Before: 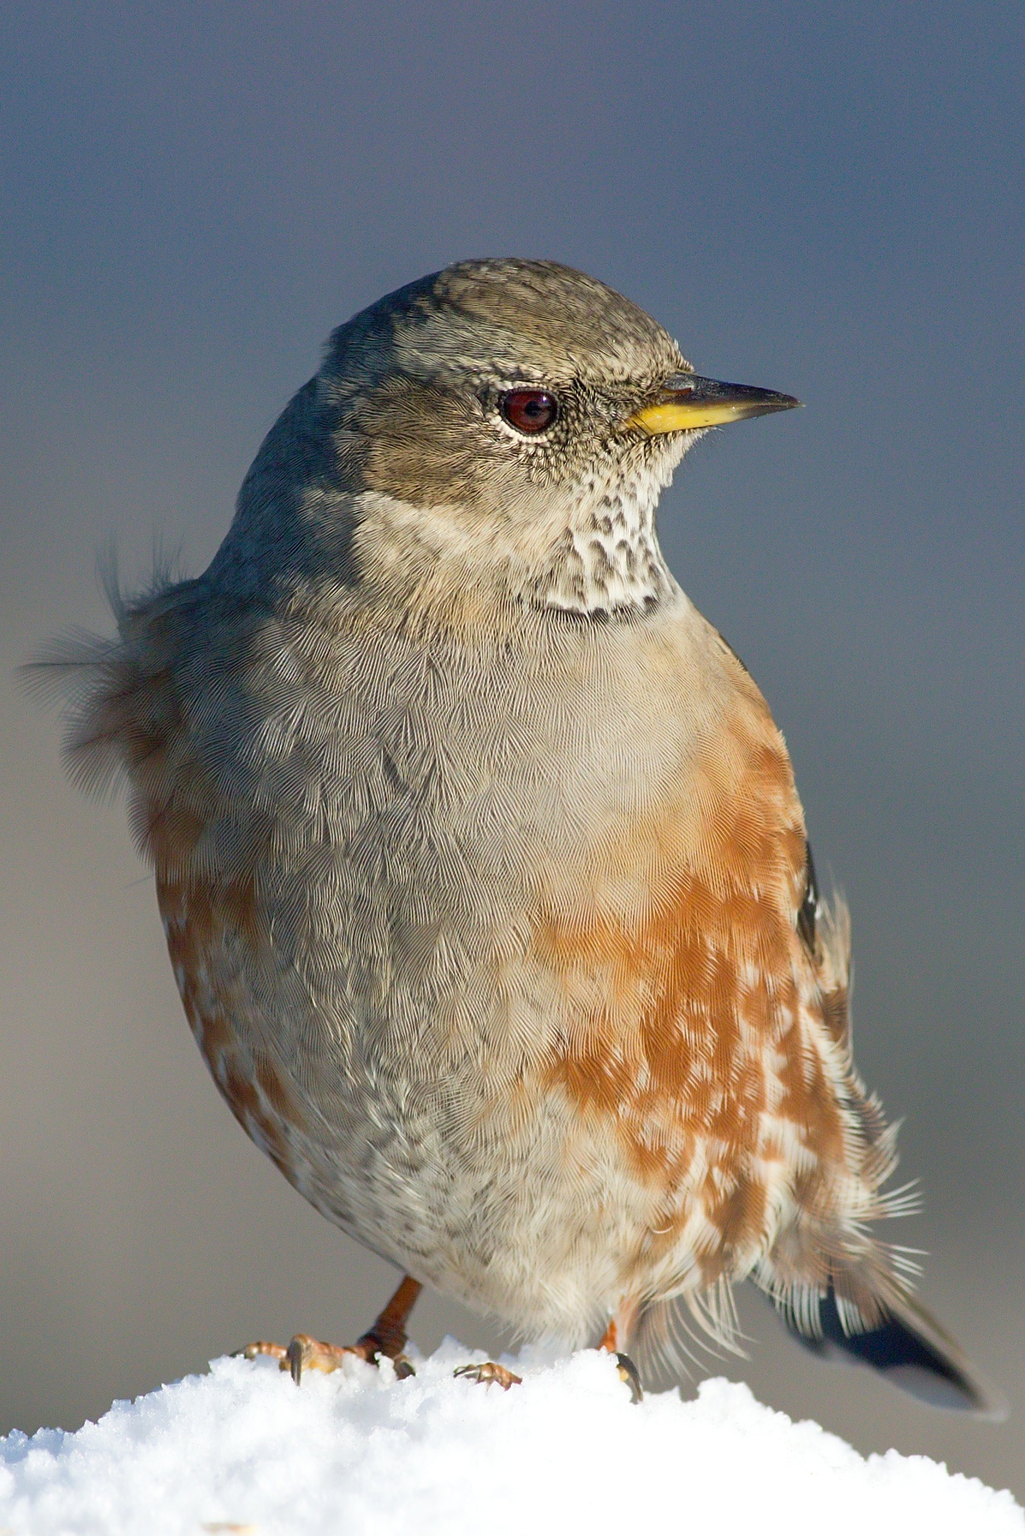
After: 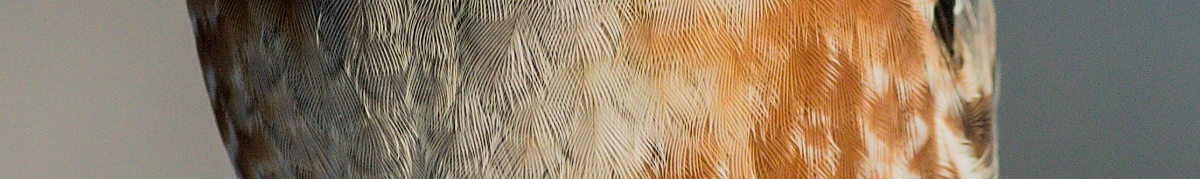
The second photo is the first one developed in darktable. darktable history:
crop and rotate: top 59.084%, bottom 30.916%
filmic rgb: black relative exposure -5 EV, hardness 2.88, contrast 1.4, highlights saturation mix -30%
